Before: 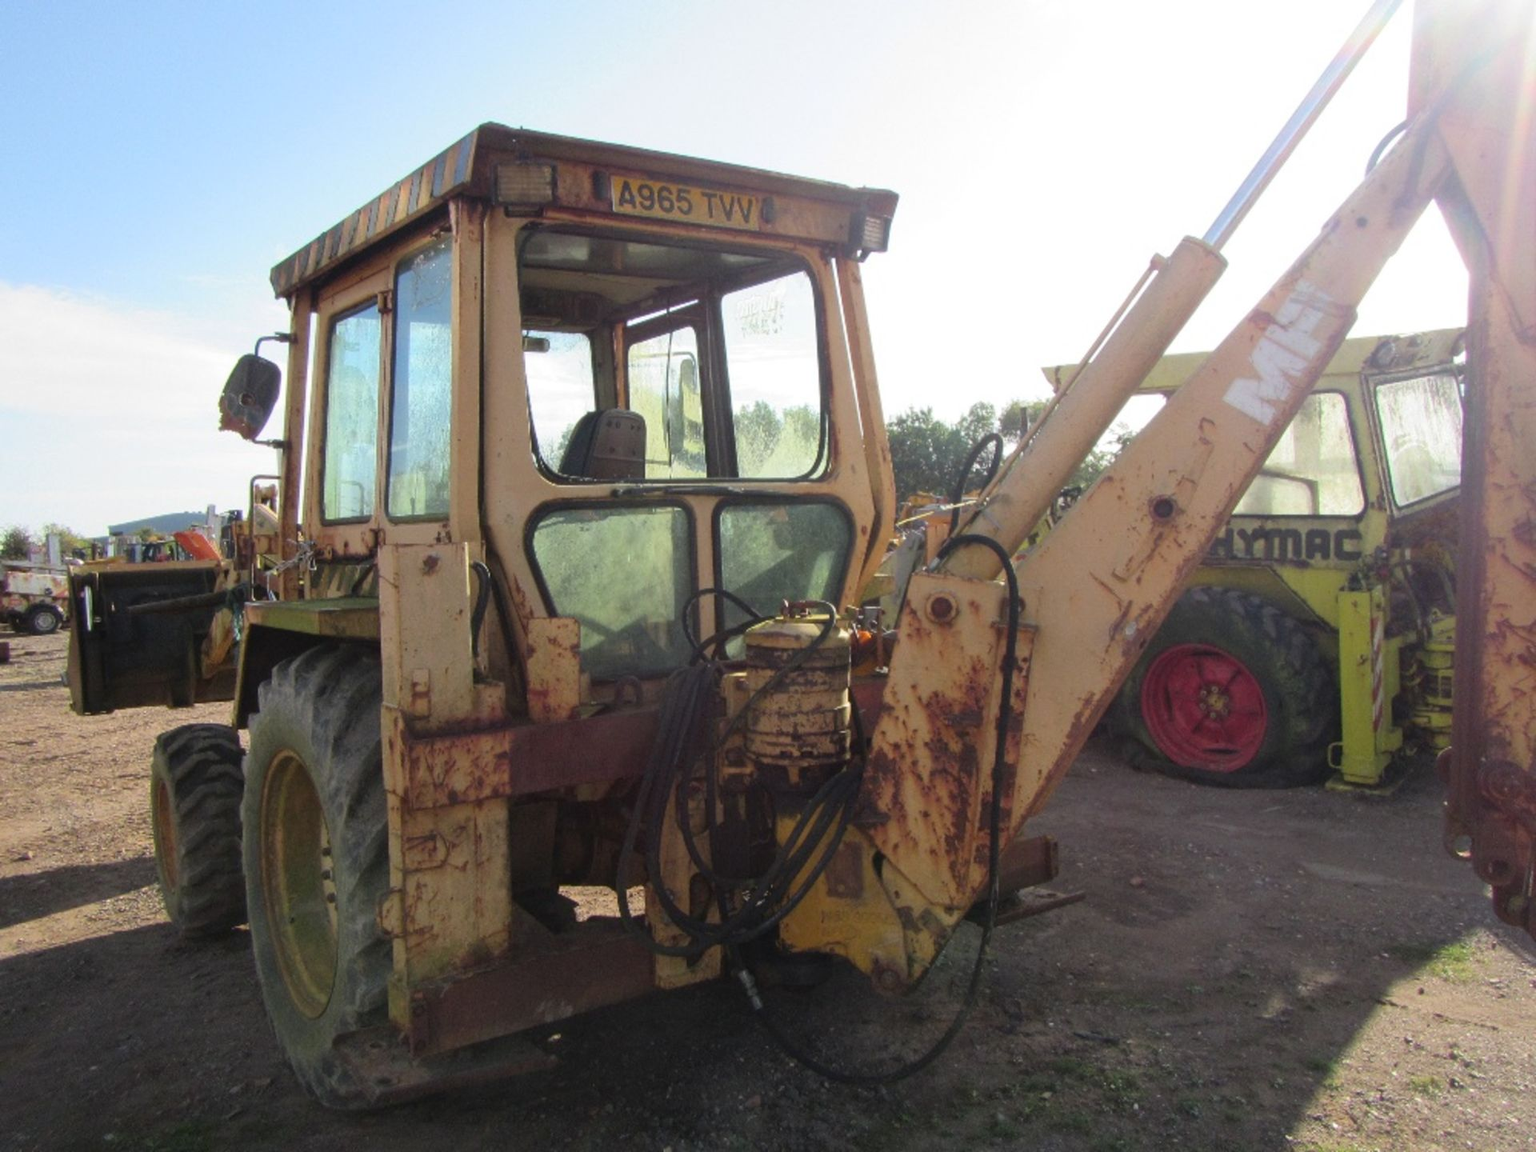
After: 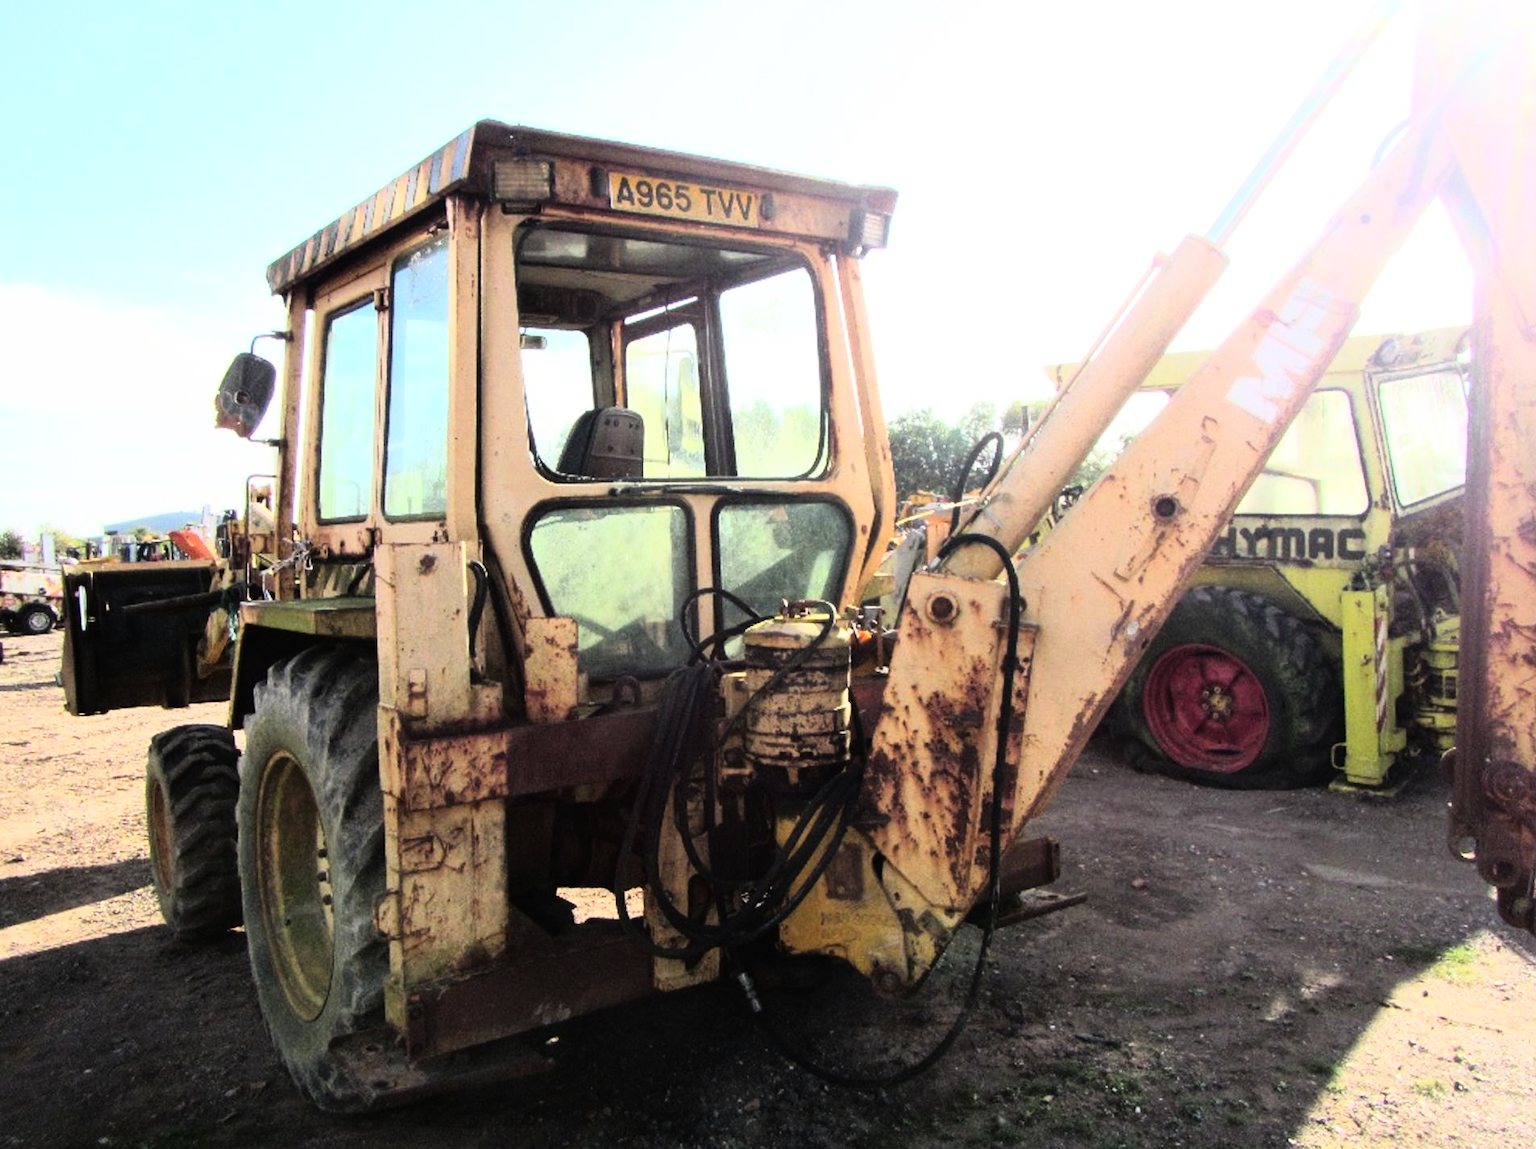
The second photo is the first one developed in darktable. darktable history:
crop: left 0.434%, top 0.485%, right 0.244%, bottom 0.386%
rgb curve: curves: ch0 [(0, 0) (0.21, 0.15) (0.24, 0.21) (0.5, 0.75) (0.75, 0.96) (0.89, 0.99) (1, 1)]; ch1 [(0, 0.02) (0.21, 0.13) (0.25, 0.2) (0.5, 0.67) (0.75, 0.9) (0.89, 0.97) (1, 1)]; ch2 [(0, 0.02) (0.21, 0.13) (0.25, 0.2) (0.5, 0.67) (0.75, 0.9) (0.89, 0.97) (1, 1)], compensate middle gray true
